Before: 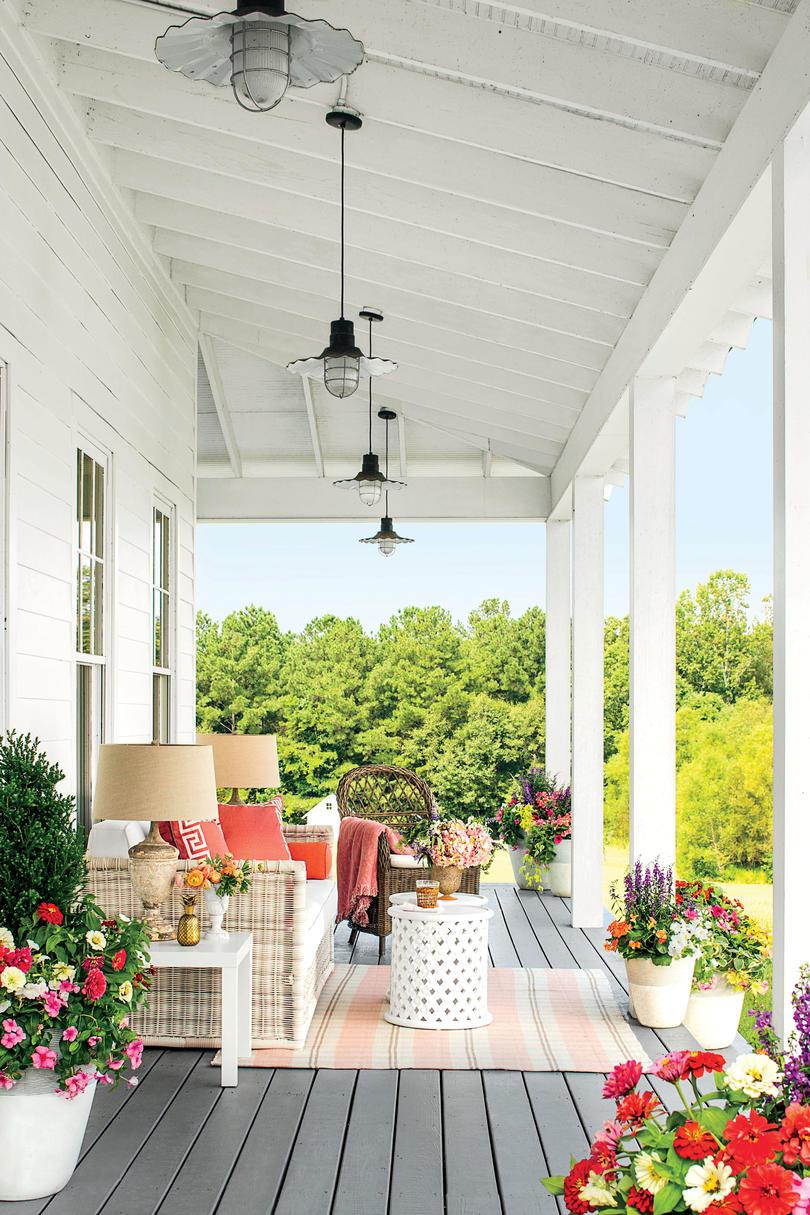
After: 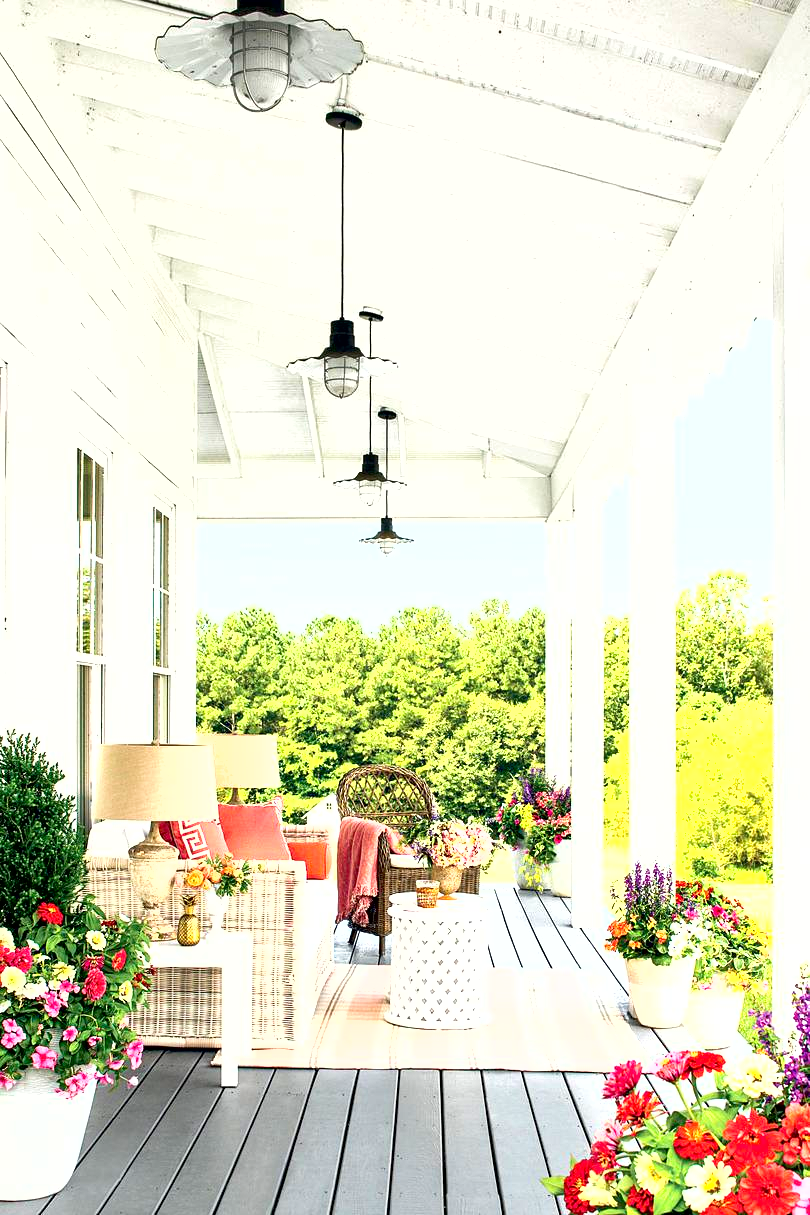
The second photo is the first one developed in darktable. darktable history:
shadows and highlights: radius 125.46, shadows 30.51, highlights -30.51, low approximation 0.01, soften with gaussian
velvia: strength 15%
exposure: black level correction 0.008, exposure 0.979 EV, compensate highlight preservation false
